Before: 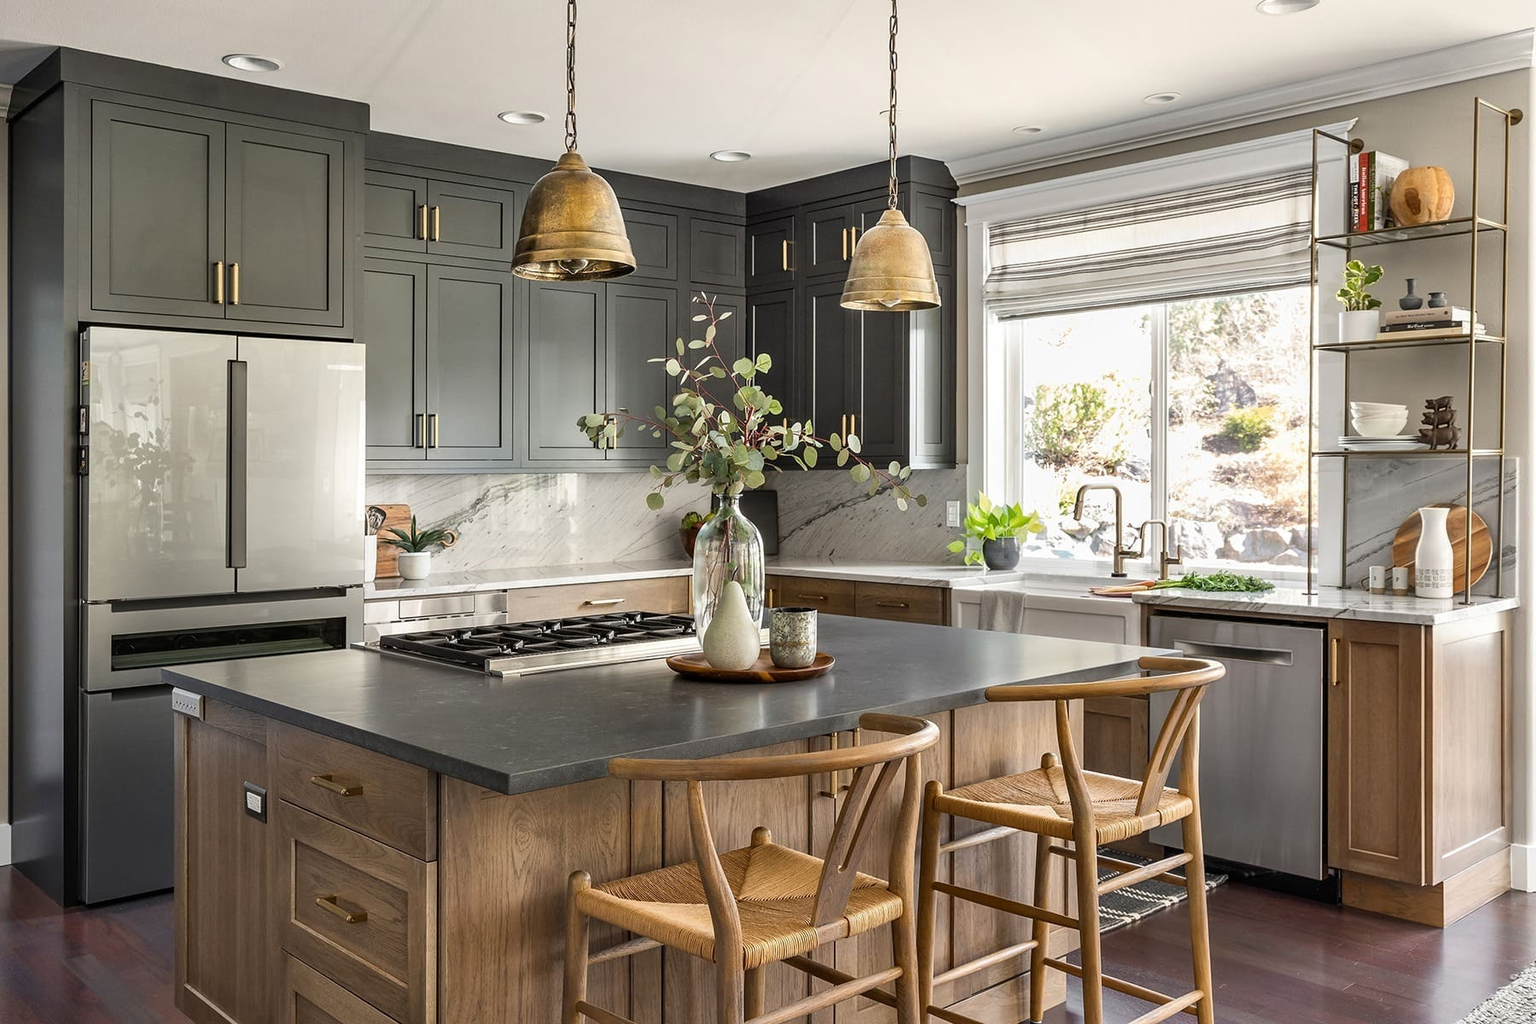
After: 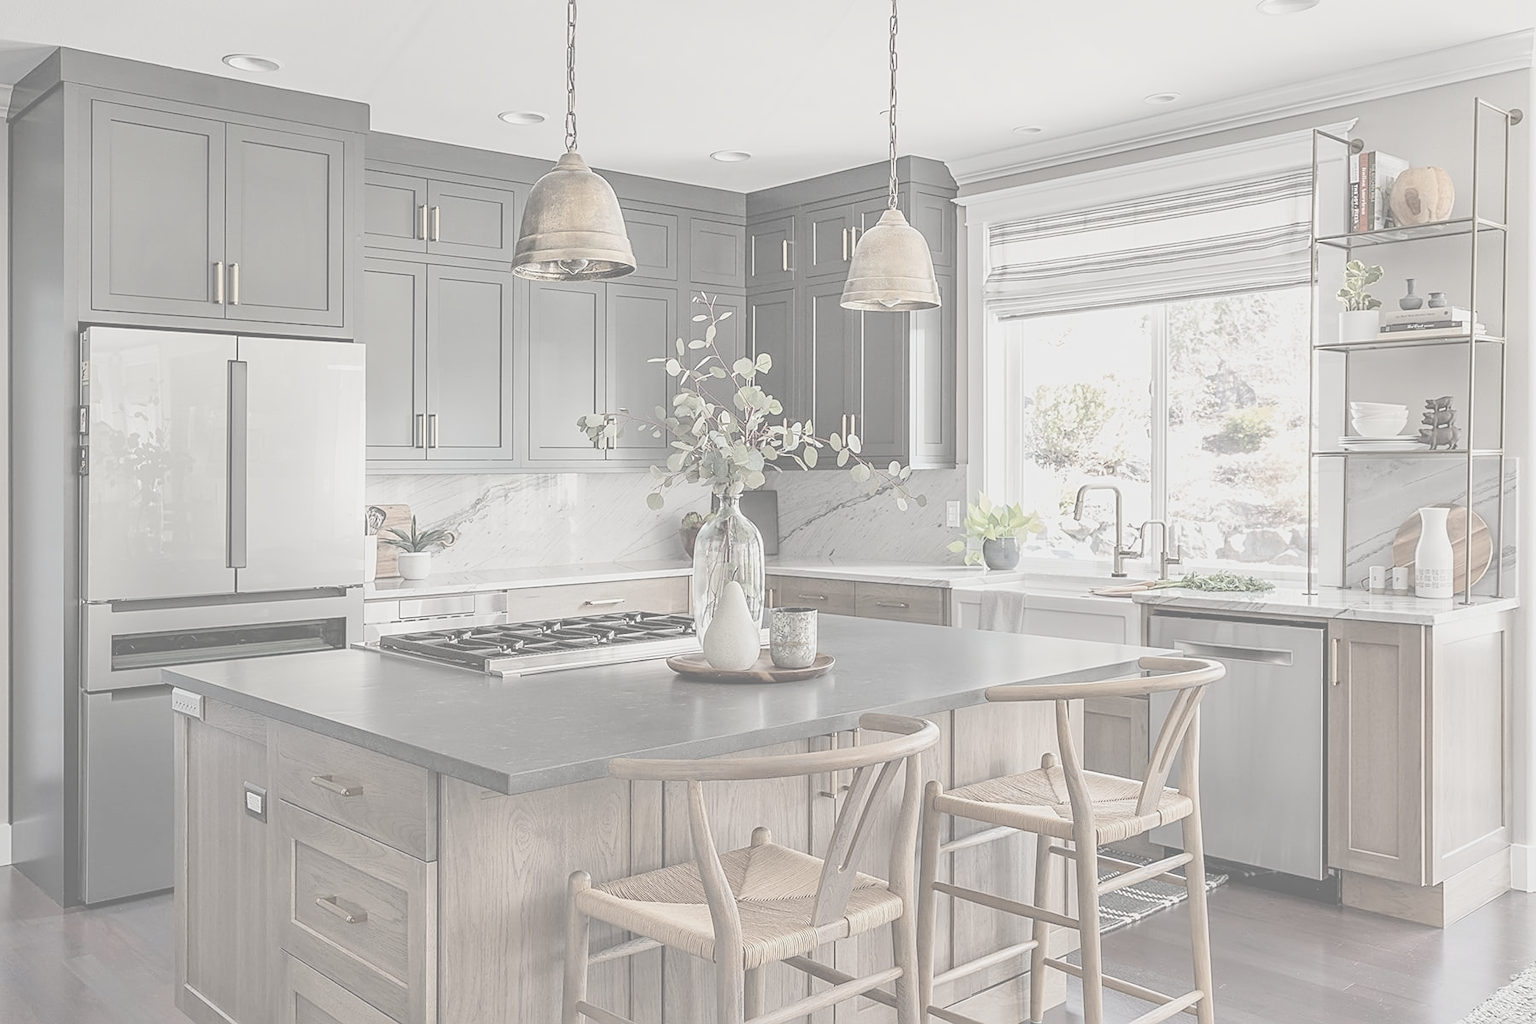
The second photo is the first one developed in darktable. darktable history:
sharpen: on, module defaults
contrast brightness saturation: contrast -0.308, brightness 0.742, saturation -0.784
